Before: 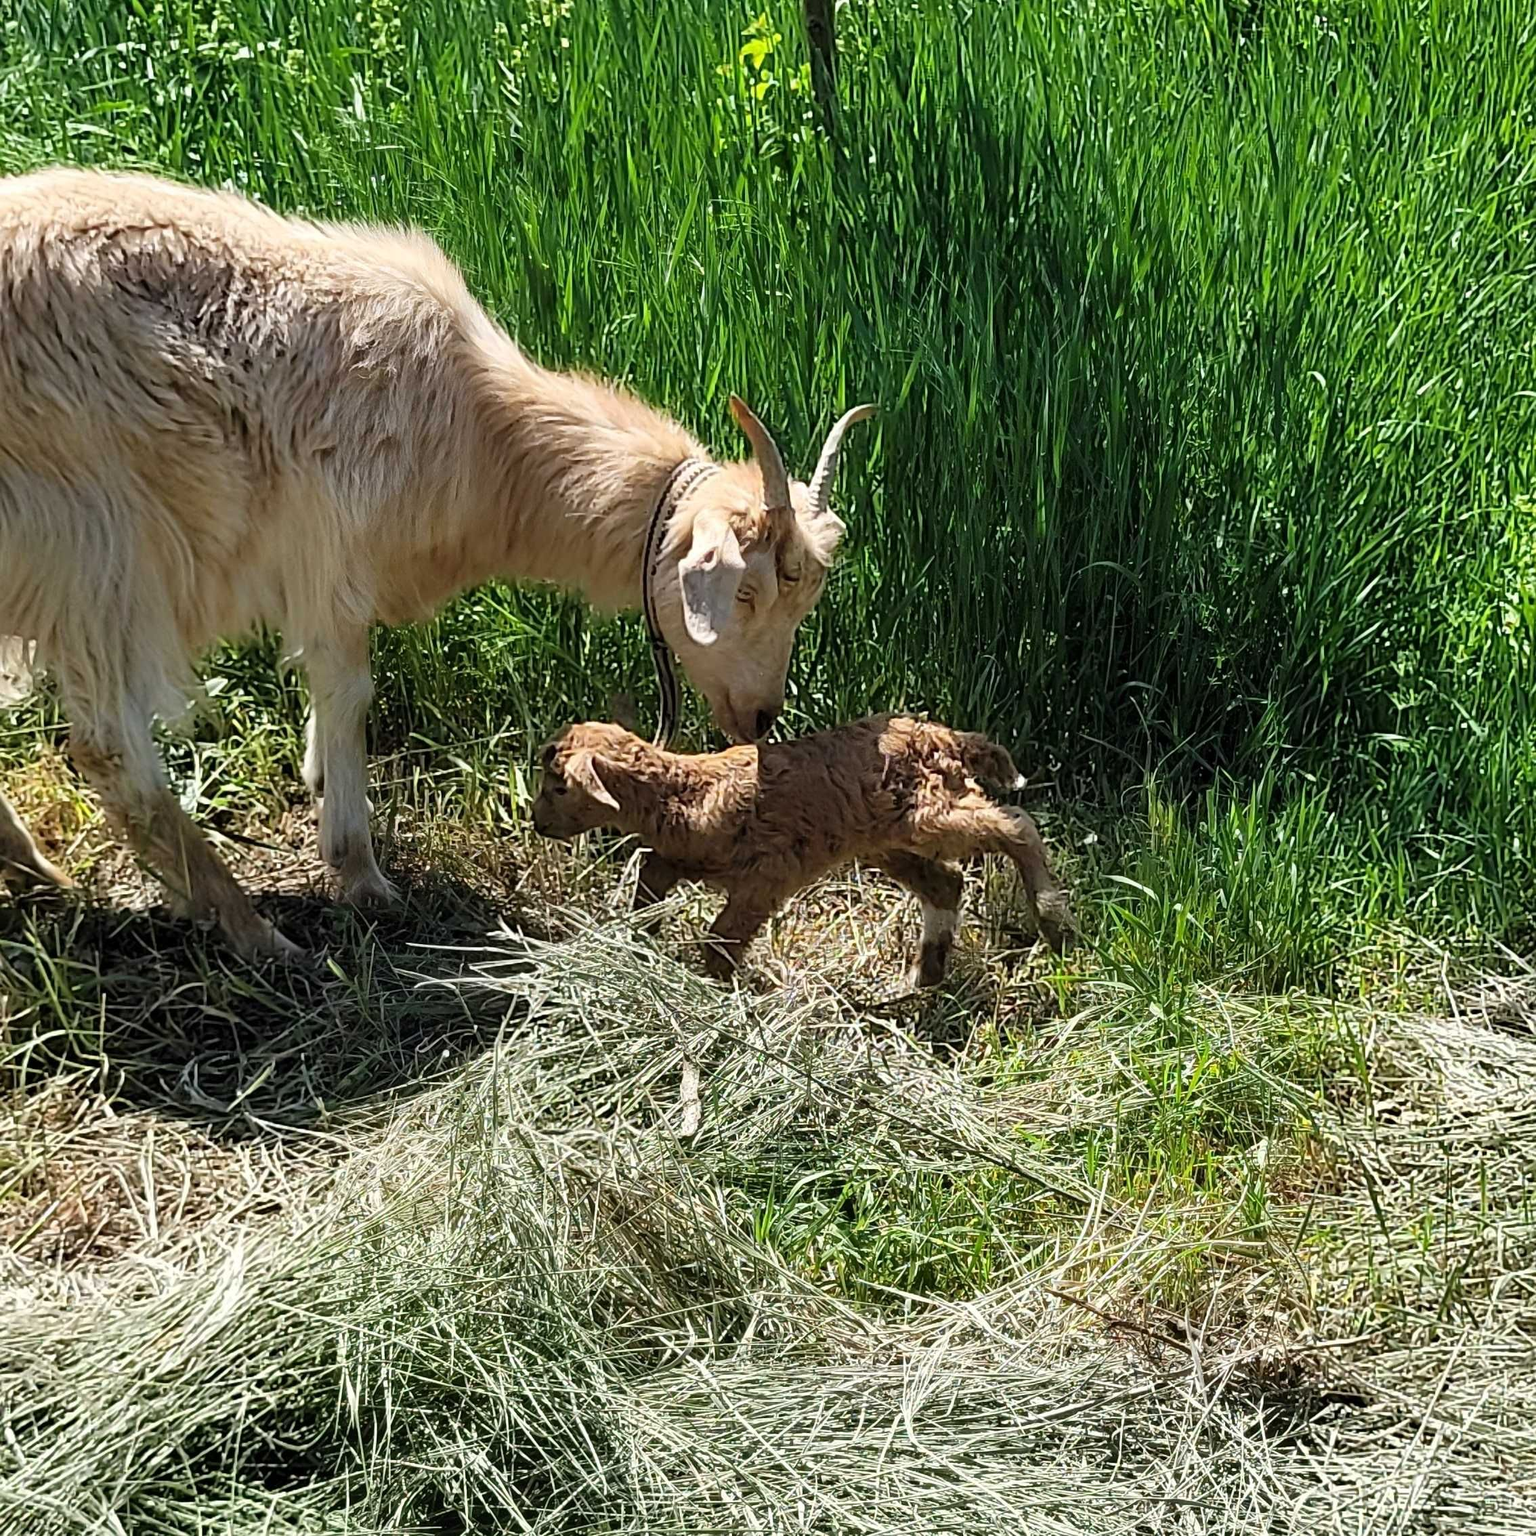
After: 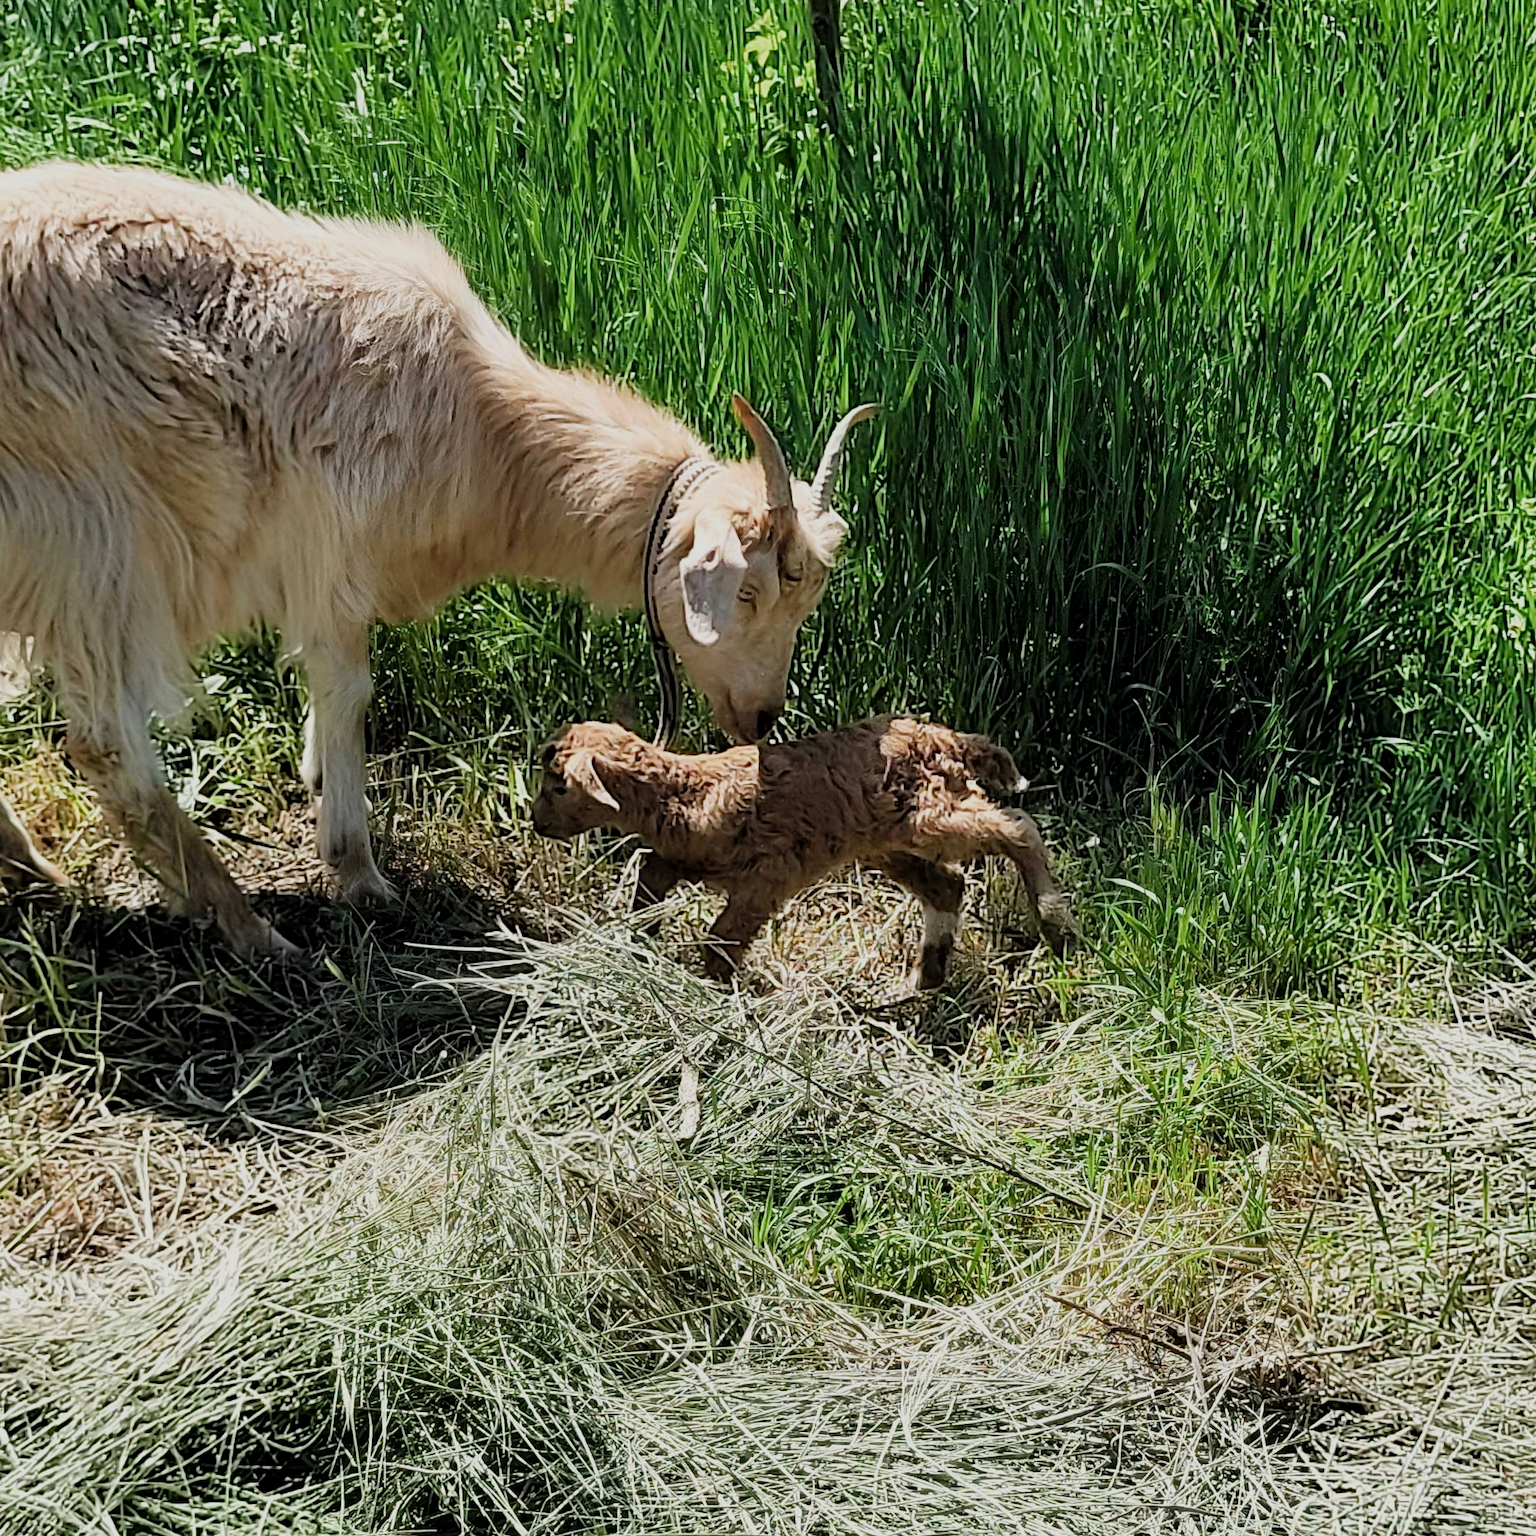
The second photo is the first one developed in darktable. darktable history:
contrast brightness saturation: contrast 0.097, brightness 0.019, saturation 0.023
filmic rgb: middle gray luminance 18.34%, black relative exposure -11.14 EV, white relative exposure 3.75 EV, target black luminance 0%, hardness 5.81, latitude 58.18%, contrast 0.964, shadows ↔ highlights balance 49.6%, add noise in highlights 0.002, color science v3 (2019), use custom middle-gray values true, contrast in highlights soft
crop and rotate: angle -0.296°
